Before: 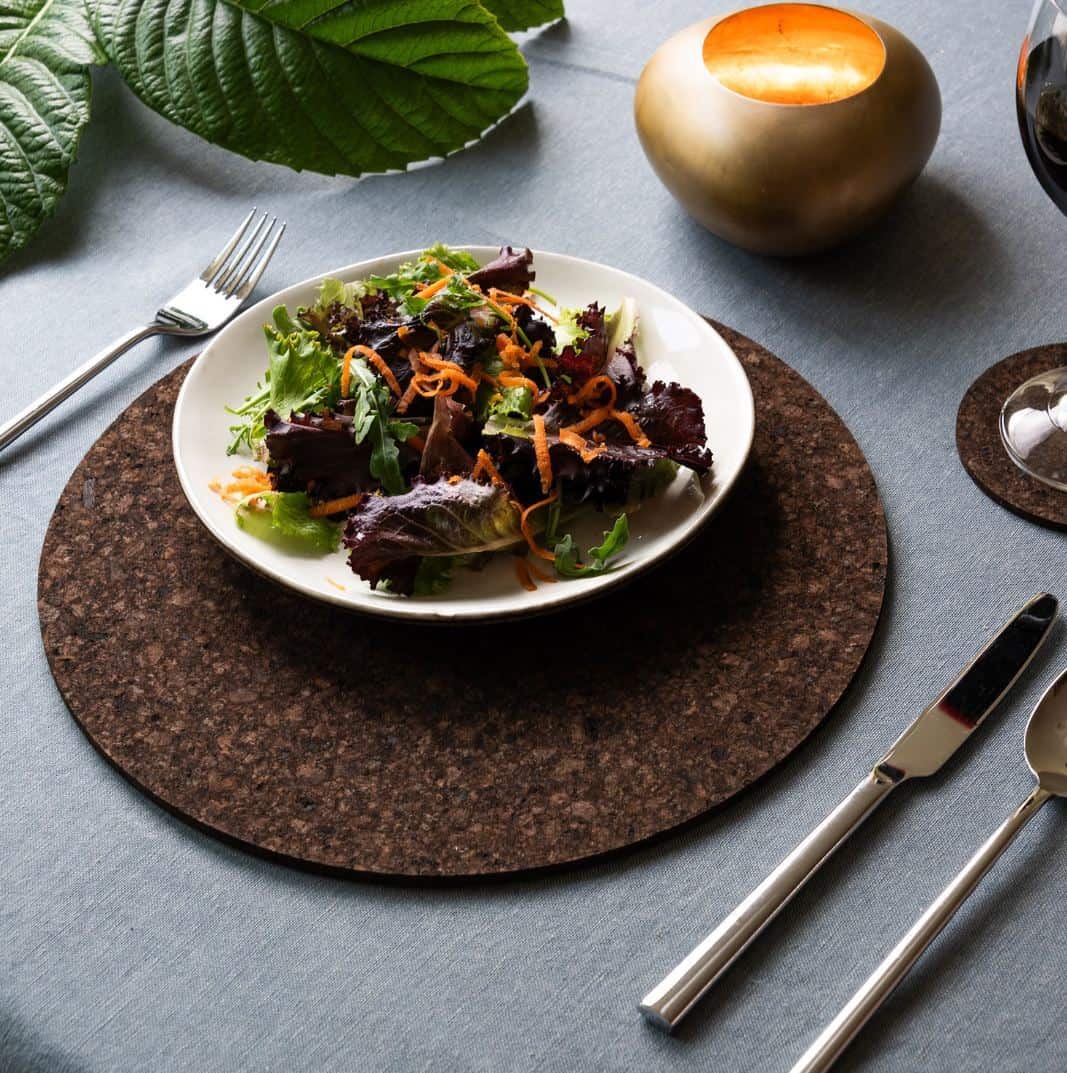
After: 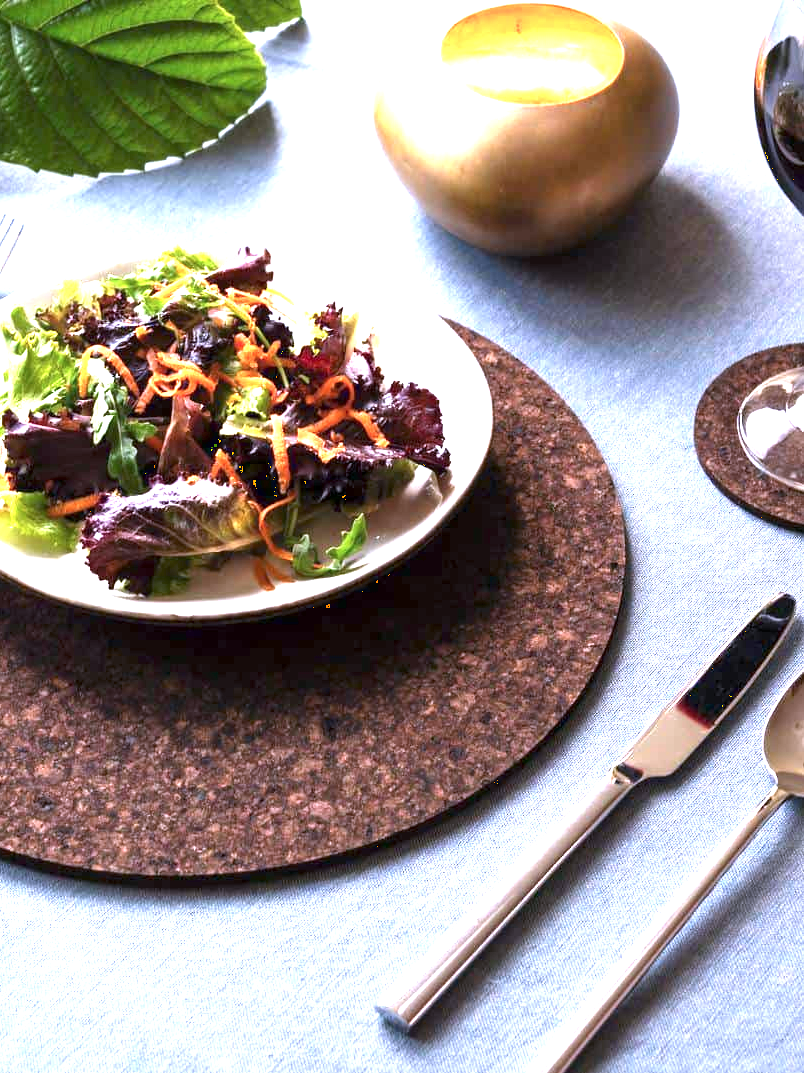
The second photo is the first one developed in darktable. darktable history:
exposure: exposure 2.003 EV, compensate highlight preservation false
crop and rotate: left 24.6%
tone equalizer: on, module defaults
color calibration: output R [0.999, 0.026, -0.11, 0], output G [-0.019, 1.037, -0.099, 0], output B [0.022, -0.023, 0.902, 0], illuminant custom, x 0.367, y 0.392, temperature 4437.75 K, clip negative RGB from gamut false
